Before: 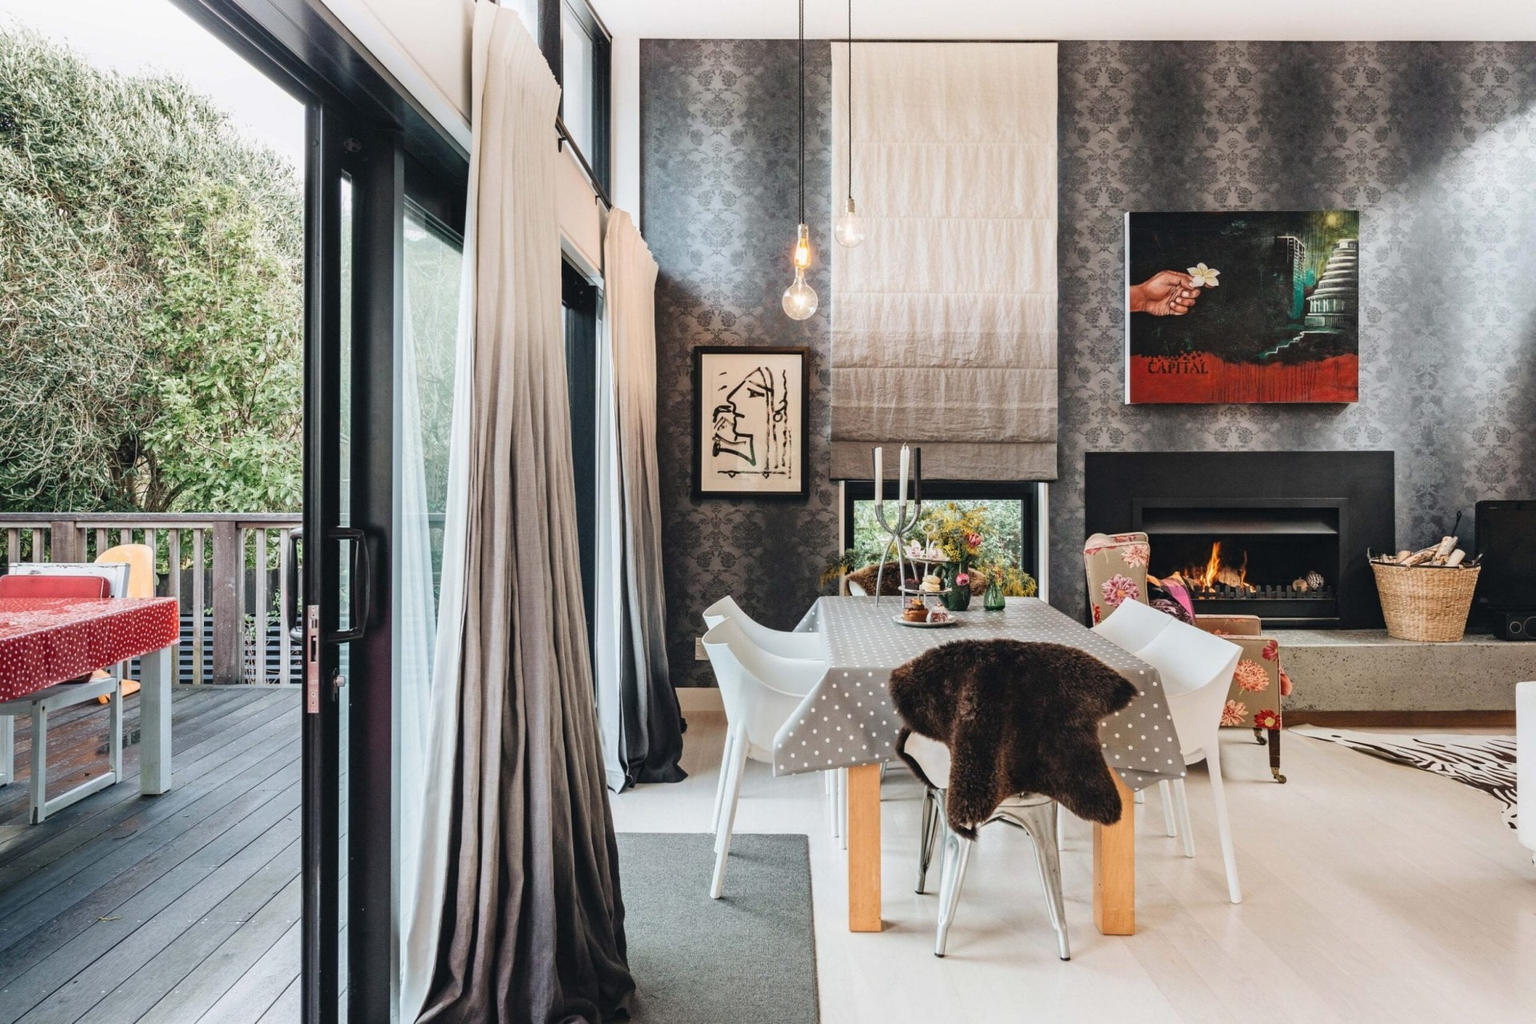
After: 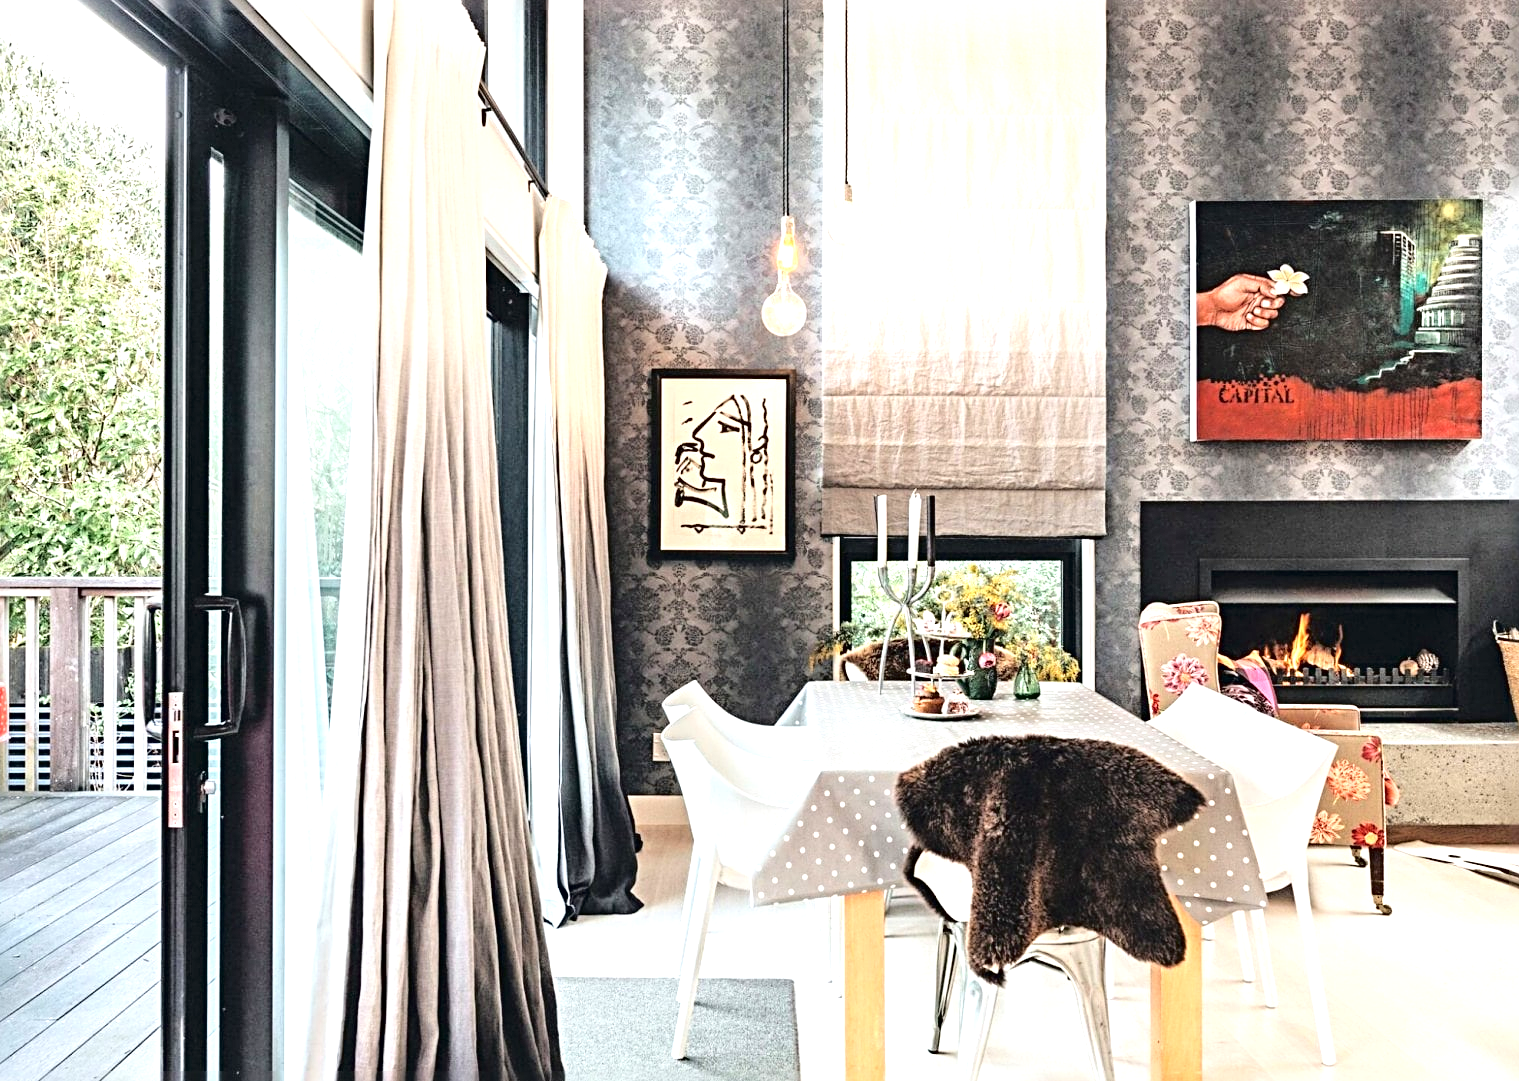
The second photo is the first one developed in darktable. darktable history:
crop: left 11.276%, top 5.06%, right 9.568%, bottom 10.476%
exposure: exposure 1 EV, compensate exposure bias true, compensate highlight preservation false
sharpen: radius 3.978
tone curve: curves: ch0 [(0, 0) (0.003, 0.01) (0.011, 0.01) (0.025, 0.011) (0.044, 0.019) (0.069, 0.032) (0.1, 0.054) (0.136, 0.088) (0.177, 0.138) (0.224, 0.214) (0.277, 0.297) (0.335, 0.391) (0.399, 0.469) (0.468, 0.551) (0.543, 0.622) (0.623, 0.699) (0.709, 0.775) (0.801, 0.85) (0.898, 0.929) (1, 1)], color space Lab, independent channels, preserve colors none
